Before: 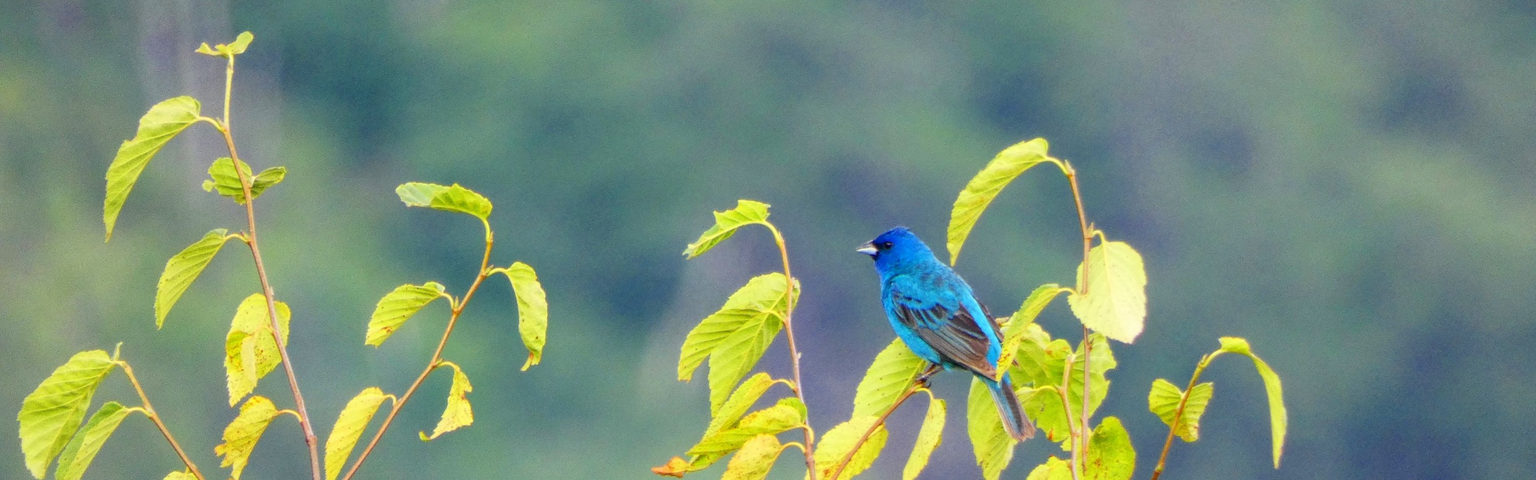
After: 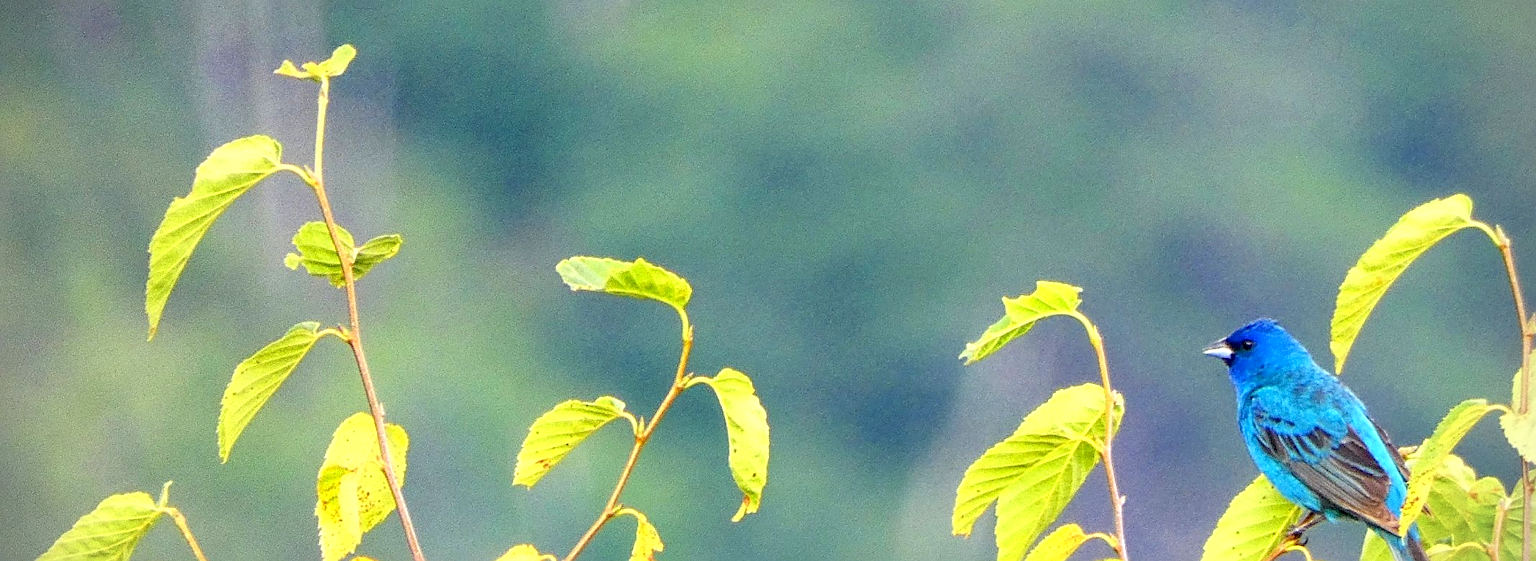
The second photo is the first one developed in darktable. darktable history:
sharpen: radius 2.742
exposure: black level correction 0.004, exposure 0.421 EV, compensate highlight preservation false
vignetting: dithering 8-bit output
crop: right 28.782%, bottom 16.676%
